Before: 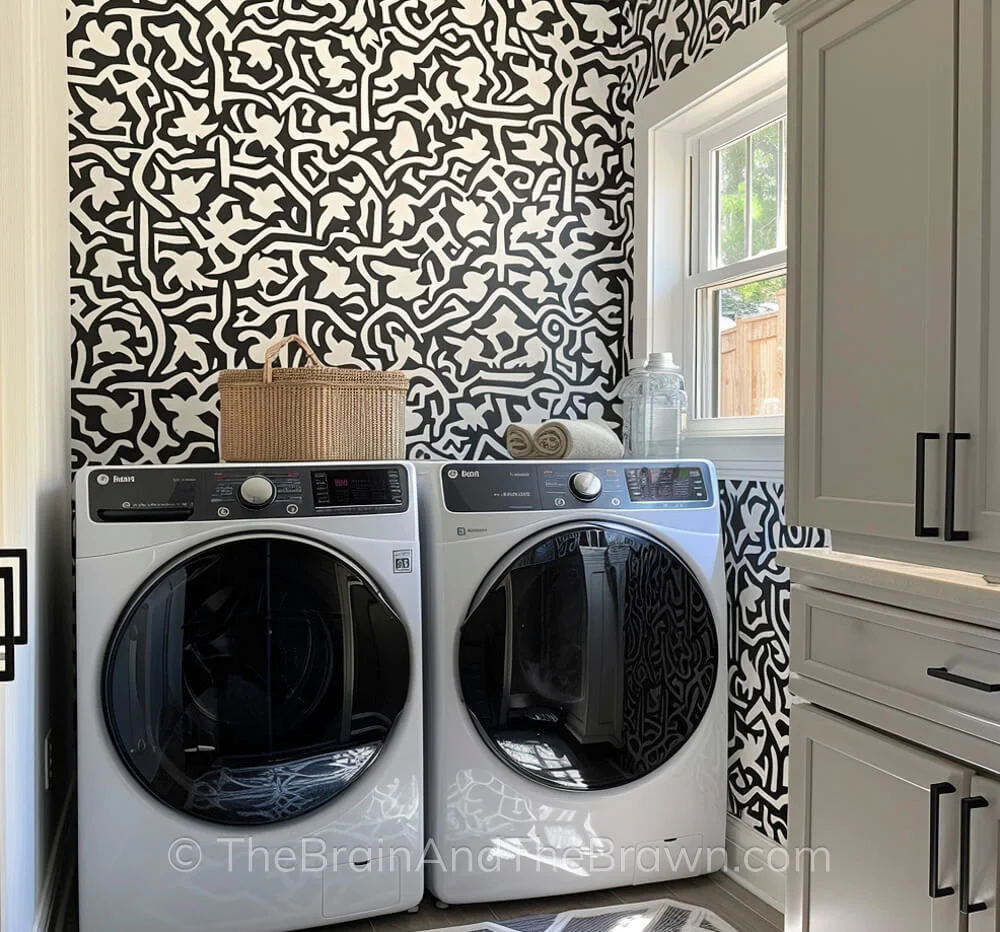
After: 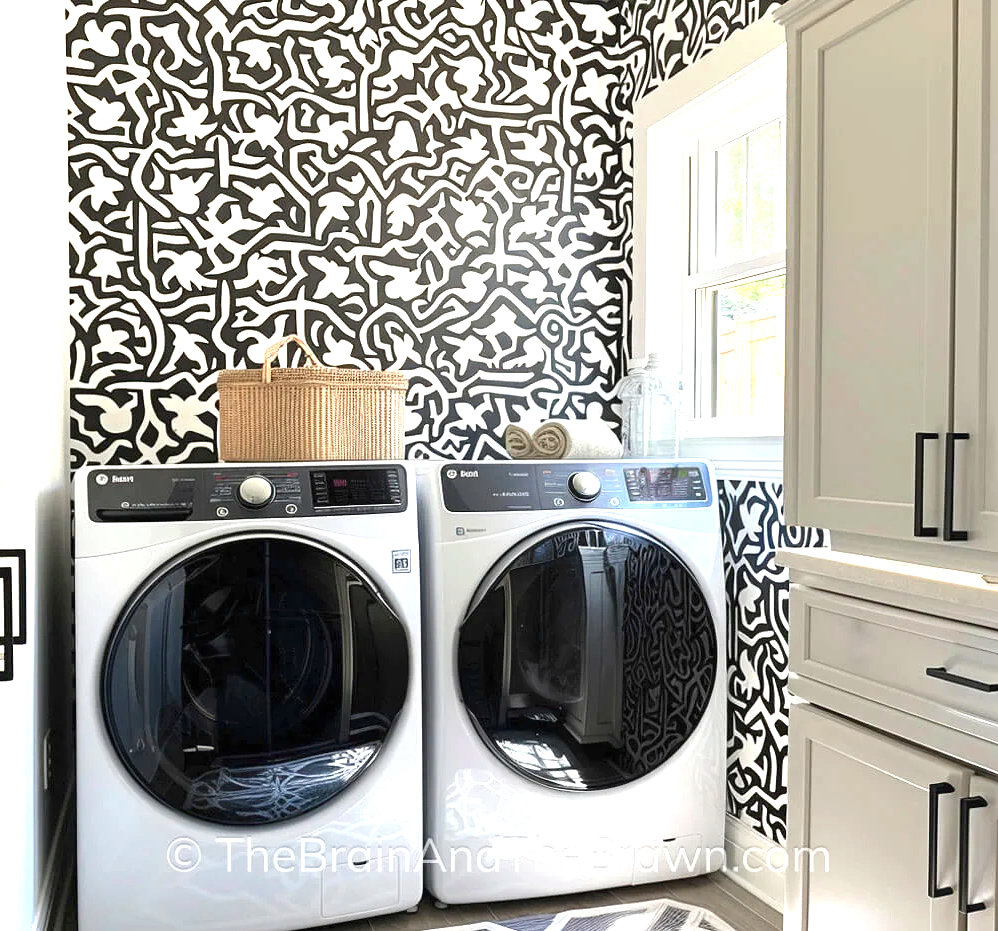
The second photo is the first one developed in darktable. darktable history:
levels: levels [0, 0.499, 1]
crop and rotate: left 0.17%, bottom 0.001%
exposure: black level correction 0, exposure 1.2 EV, compensate exposure bias true, compensate highlight preservation false
